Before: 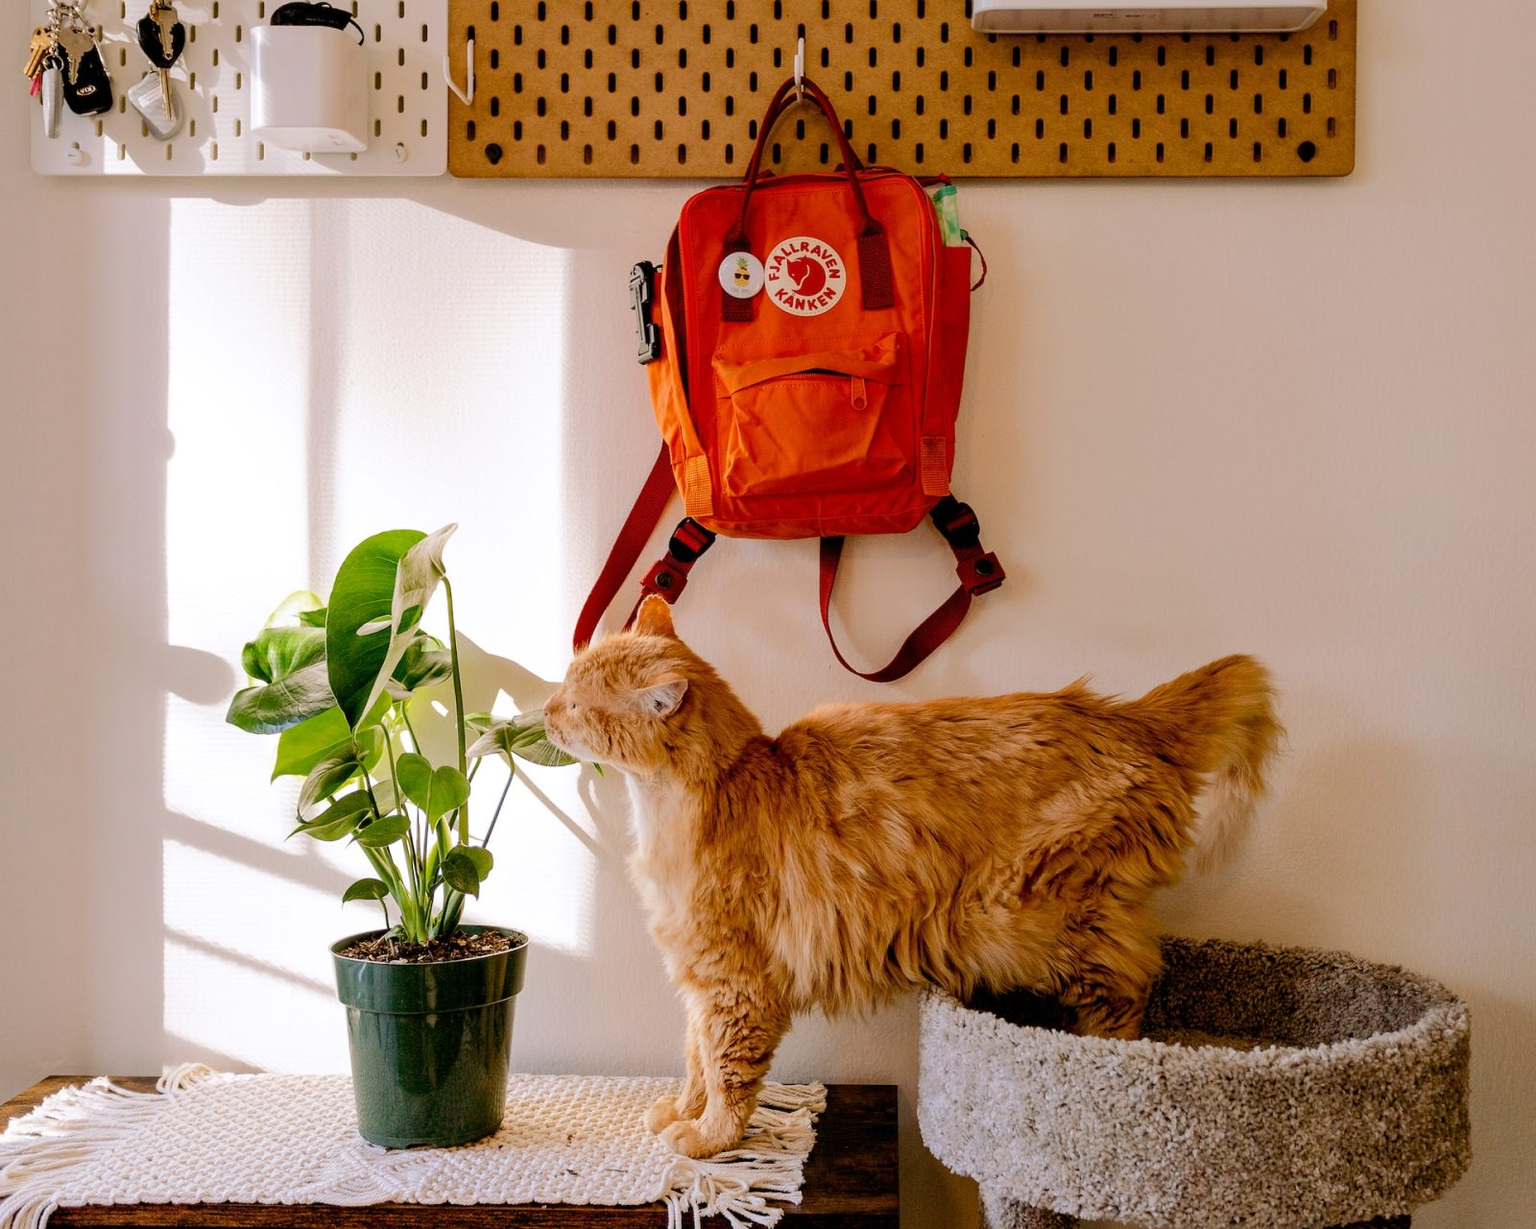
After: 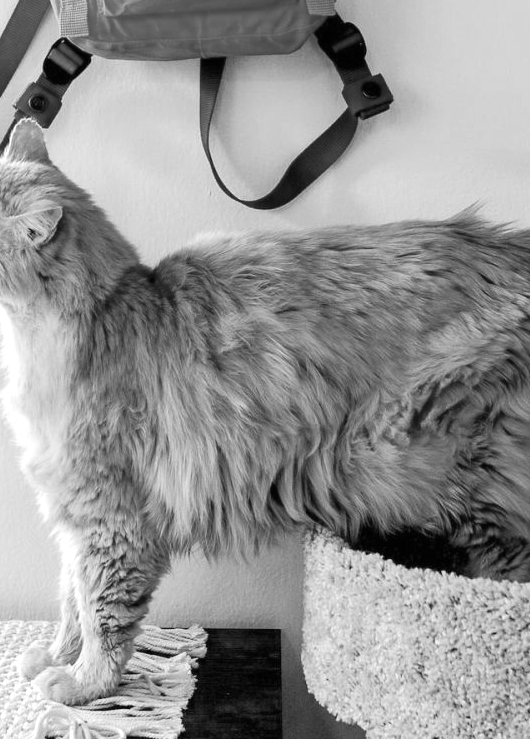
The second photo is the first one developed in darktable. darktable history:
crop: left 40.878%, top 39.176%, right 25.993%, bottom 3.081%
exposure: black level correction 0, exposure 0.7 EV, compensate exposure bias true, compensate highlight preservation false
monochrome: a 1.94, b -0.638
